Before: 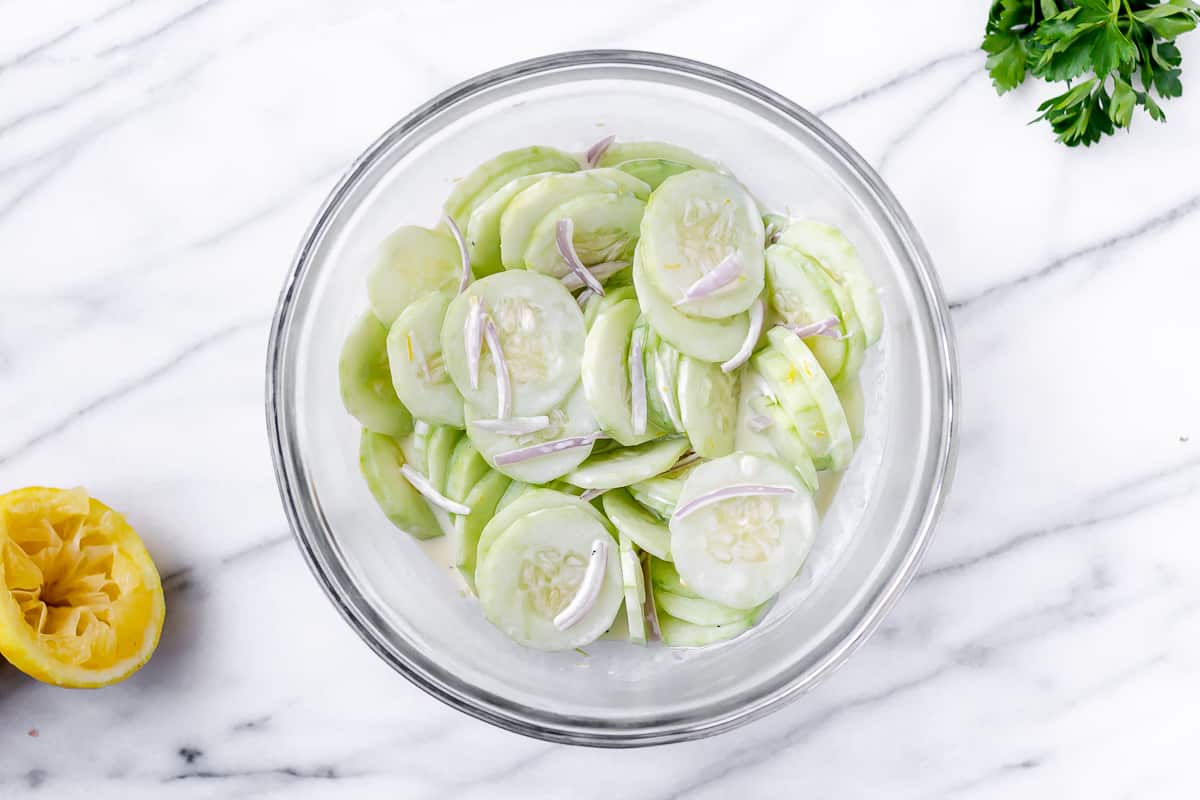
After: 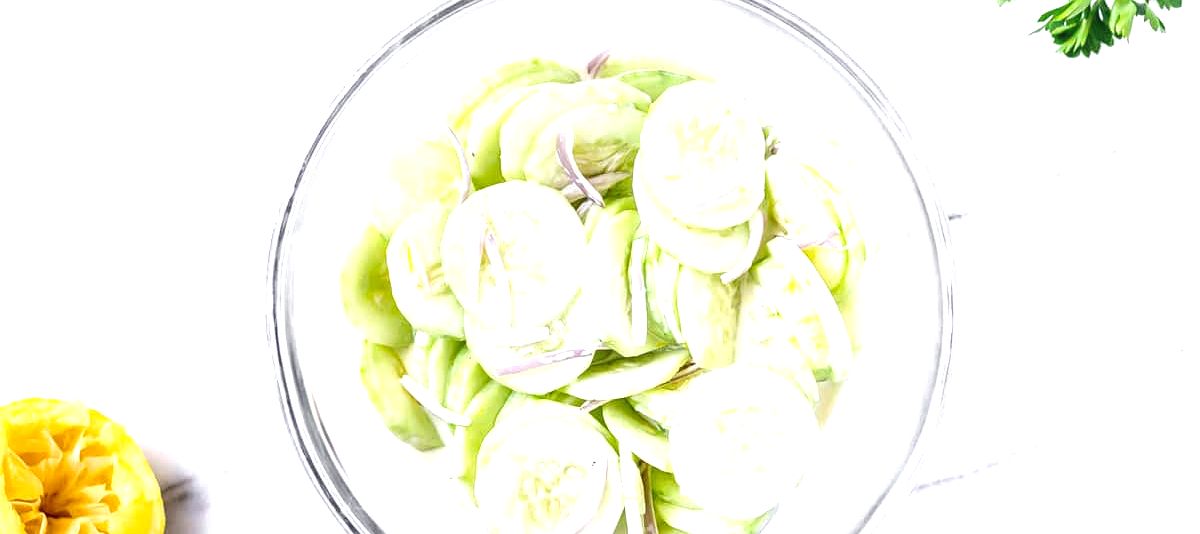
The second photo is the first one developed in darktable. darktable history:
crop: top 11.179%, bottom 22.034%
exposure: exposure 1 EV, compensate highlight preservation false
local contrast: on, module defaults
